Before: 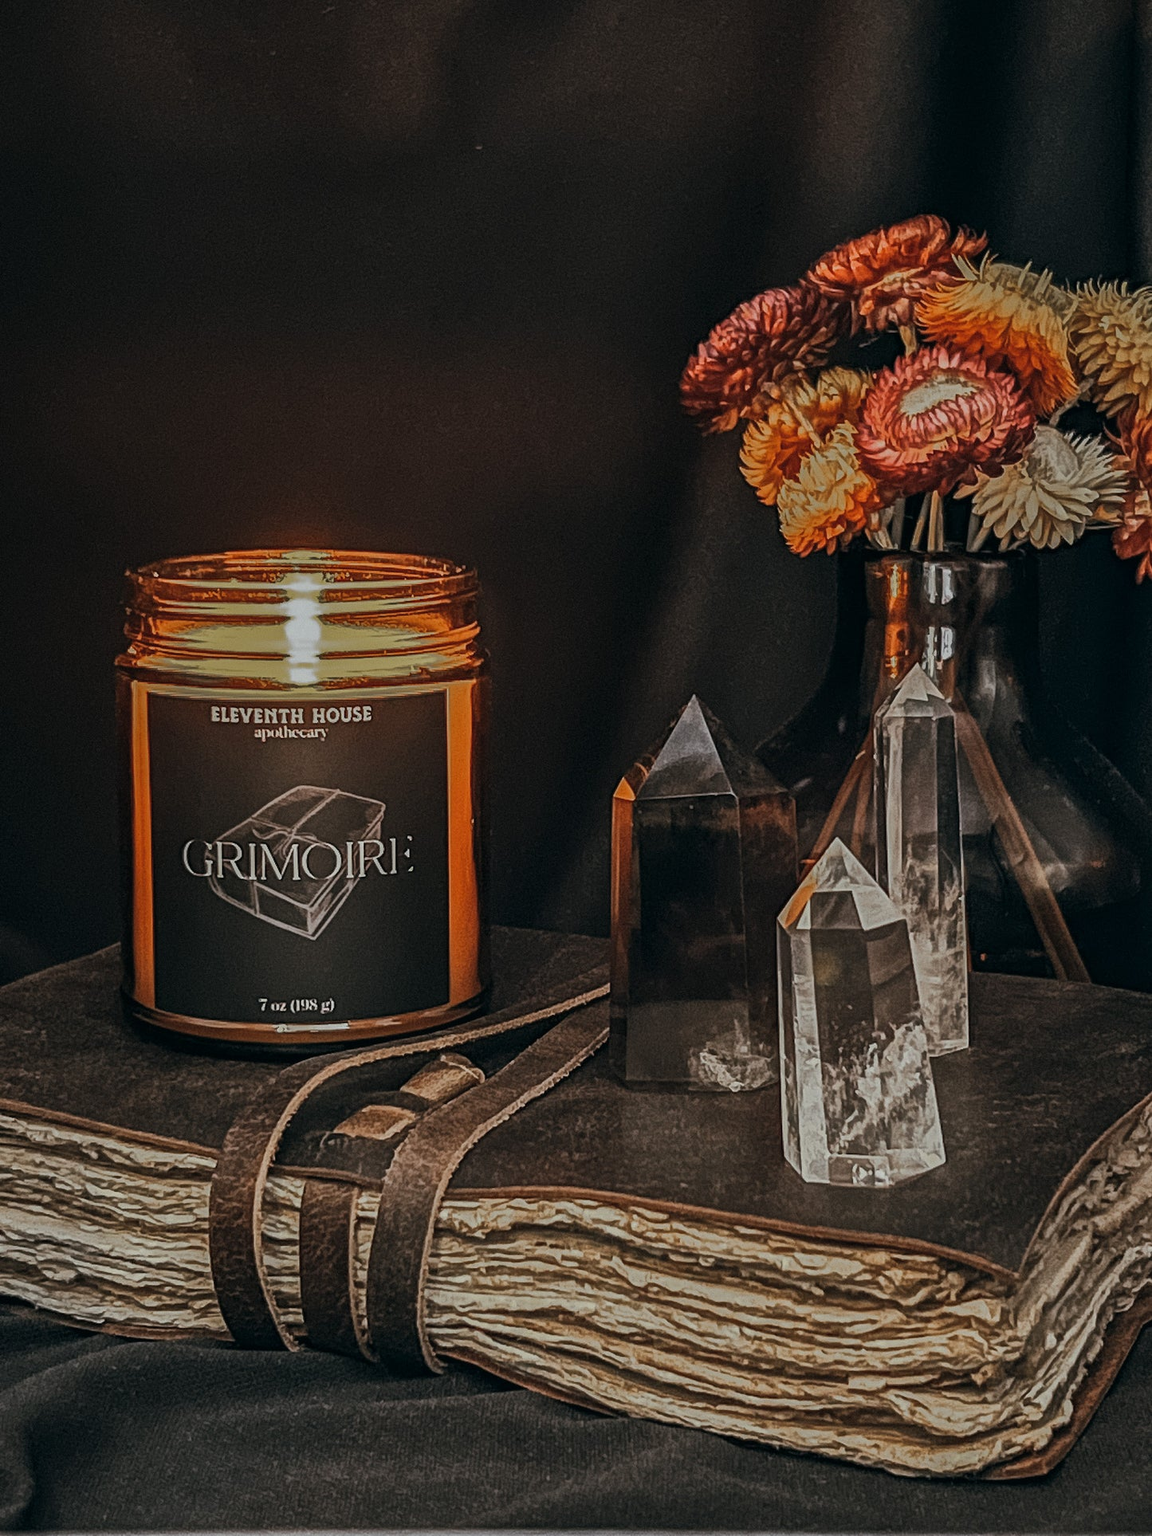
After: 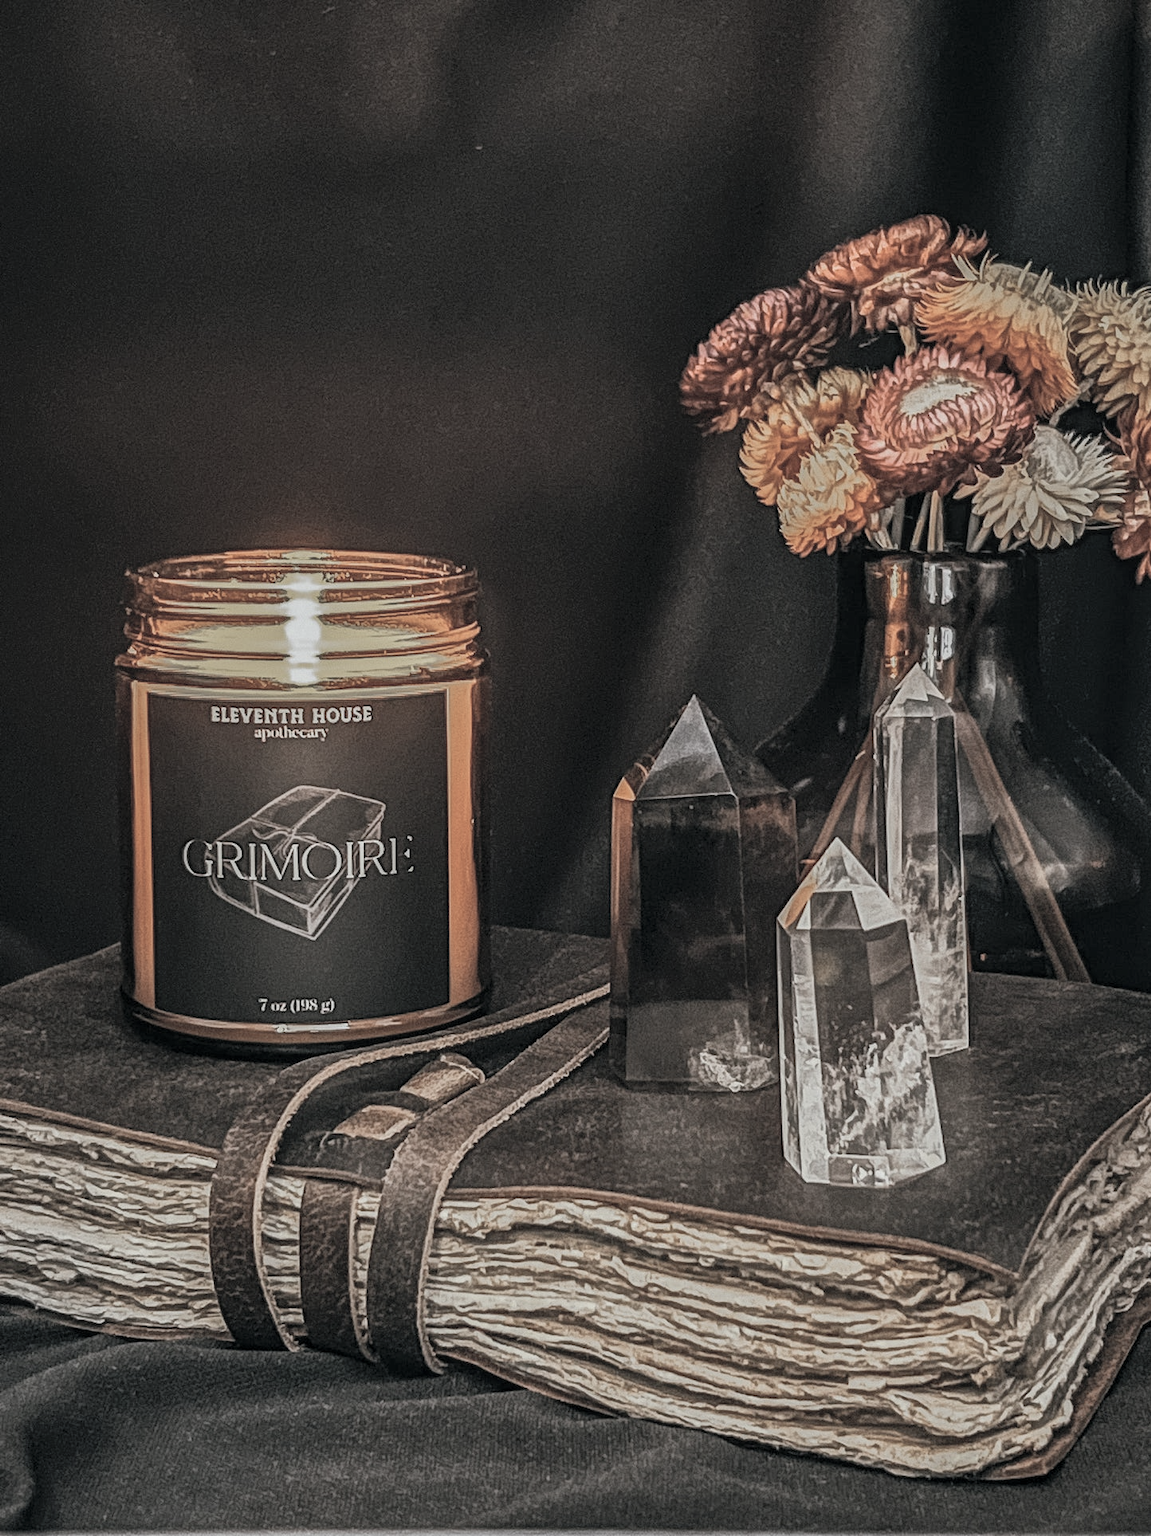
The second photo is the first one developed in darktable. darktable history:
local contrast: on, module defaults
contrast brightness saturation: brightness 0.18, saturation -0.5
